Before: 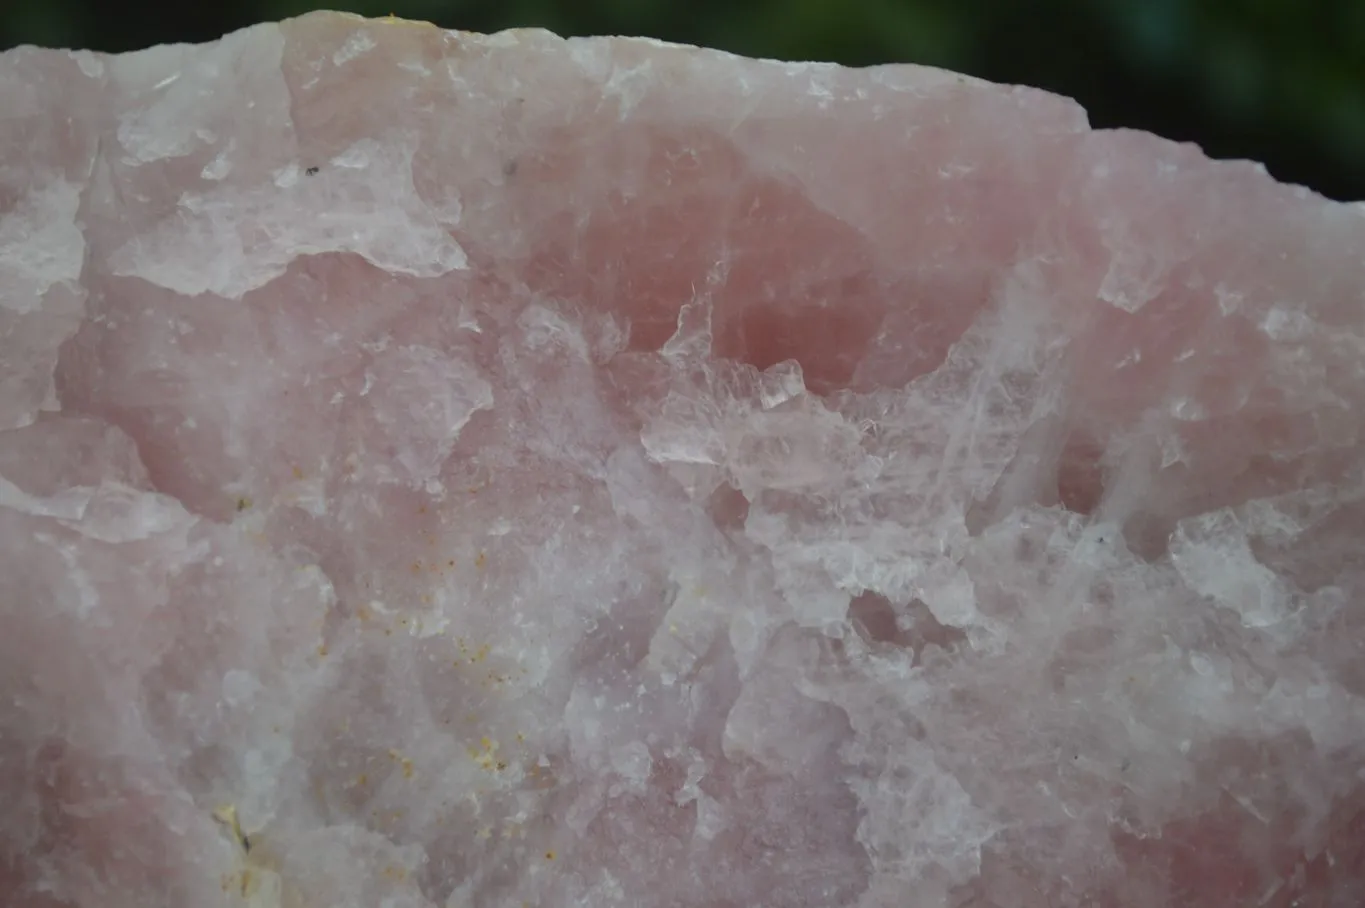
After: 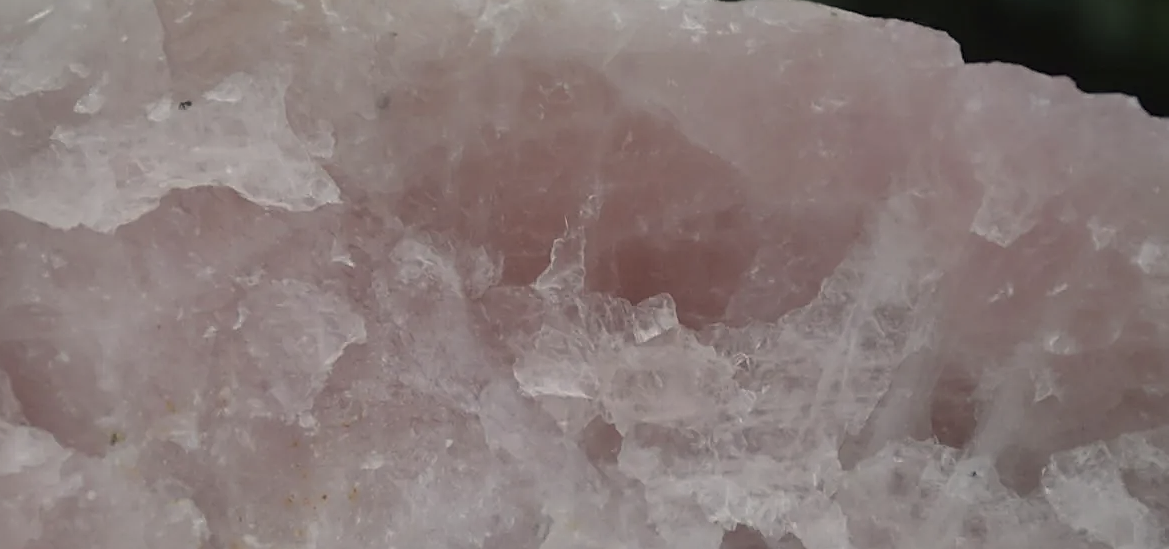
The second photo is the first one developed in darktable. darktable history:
sharpen: on, module defaults
crop and rotate: left 9.326%, top 7.334%, right 4.975%, bottom 32.2%
color correction: highlights a* 5.53, highlights b* 5.21, saturation 0.67
